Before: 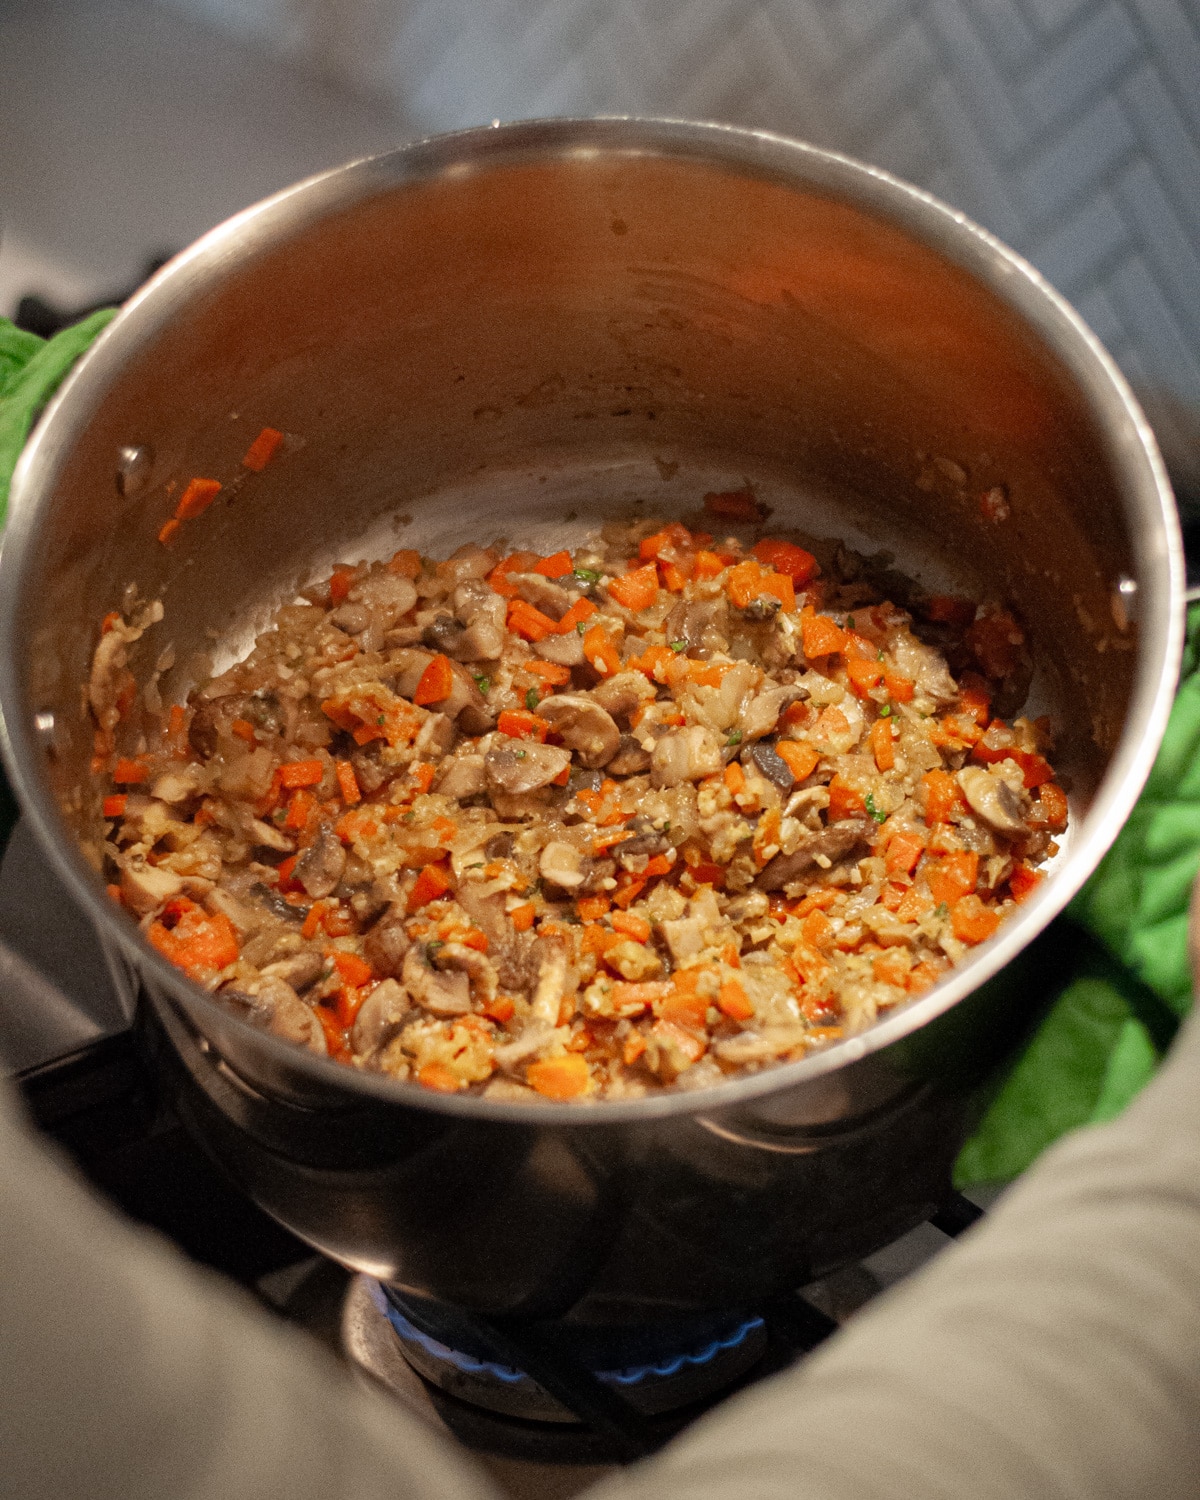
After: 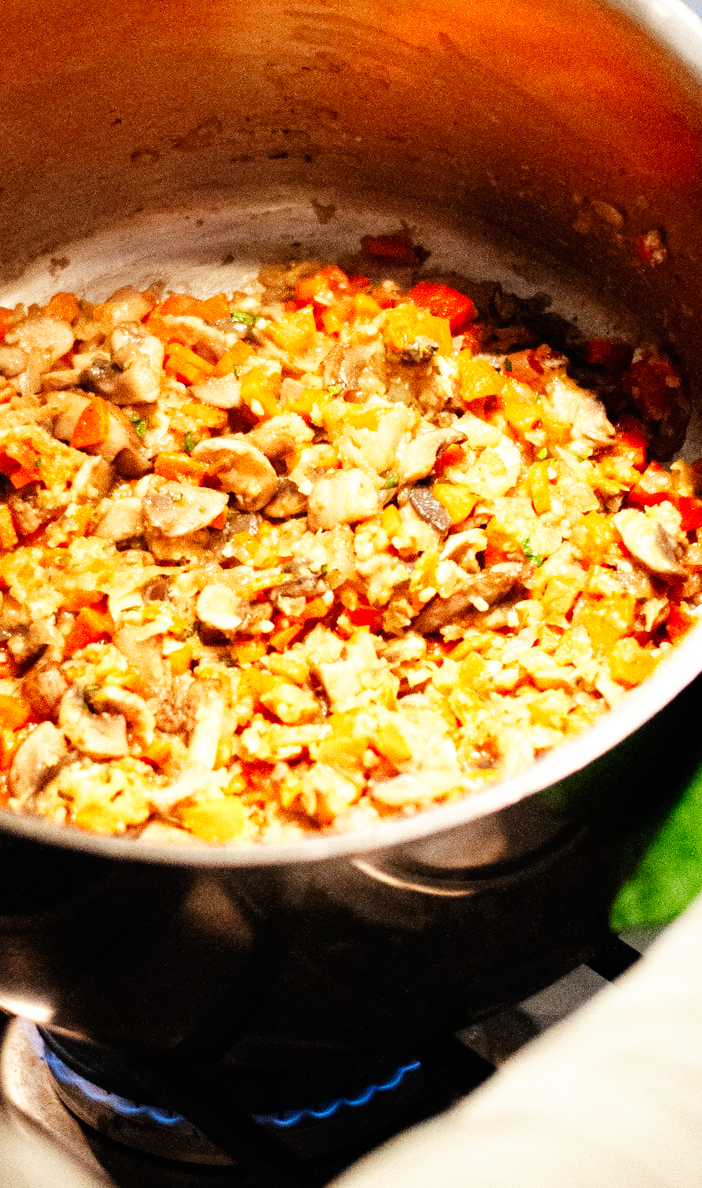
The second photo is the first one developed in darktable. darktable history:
crop and rotate: left 28.631%, top 17.157%, right 12.81%, bottom 3.615%
base curve: curves: ch0 [(0, 0) (0.007, 0.004) (0.027, 0.03) (0.046, 0.07) (0.207, 0.54) (0.442, 0.872) (0.673, 0.972) (1, 1)], preserve colors none
tone equalizer: -8 EV -0.424 EV, -7 EV -0.4 EV, -6 EV -0.347 EV, -5 EV -0.215 EV, -3 EV 0.192 EV, -2 EV 0.339 EV, -1 EV 0.391 EV, +0 EV 0.44 EV
